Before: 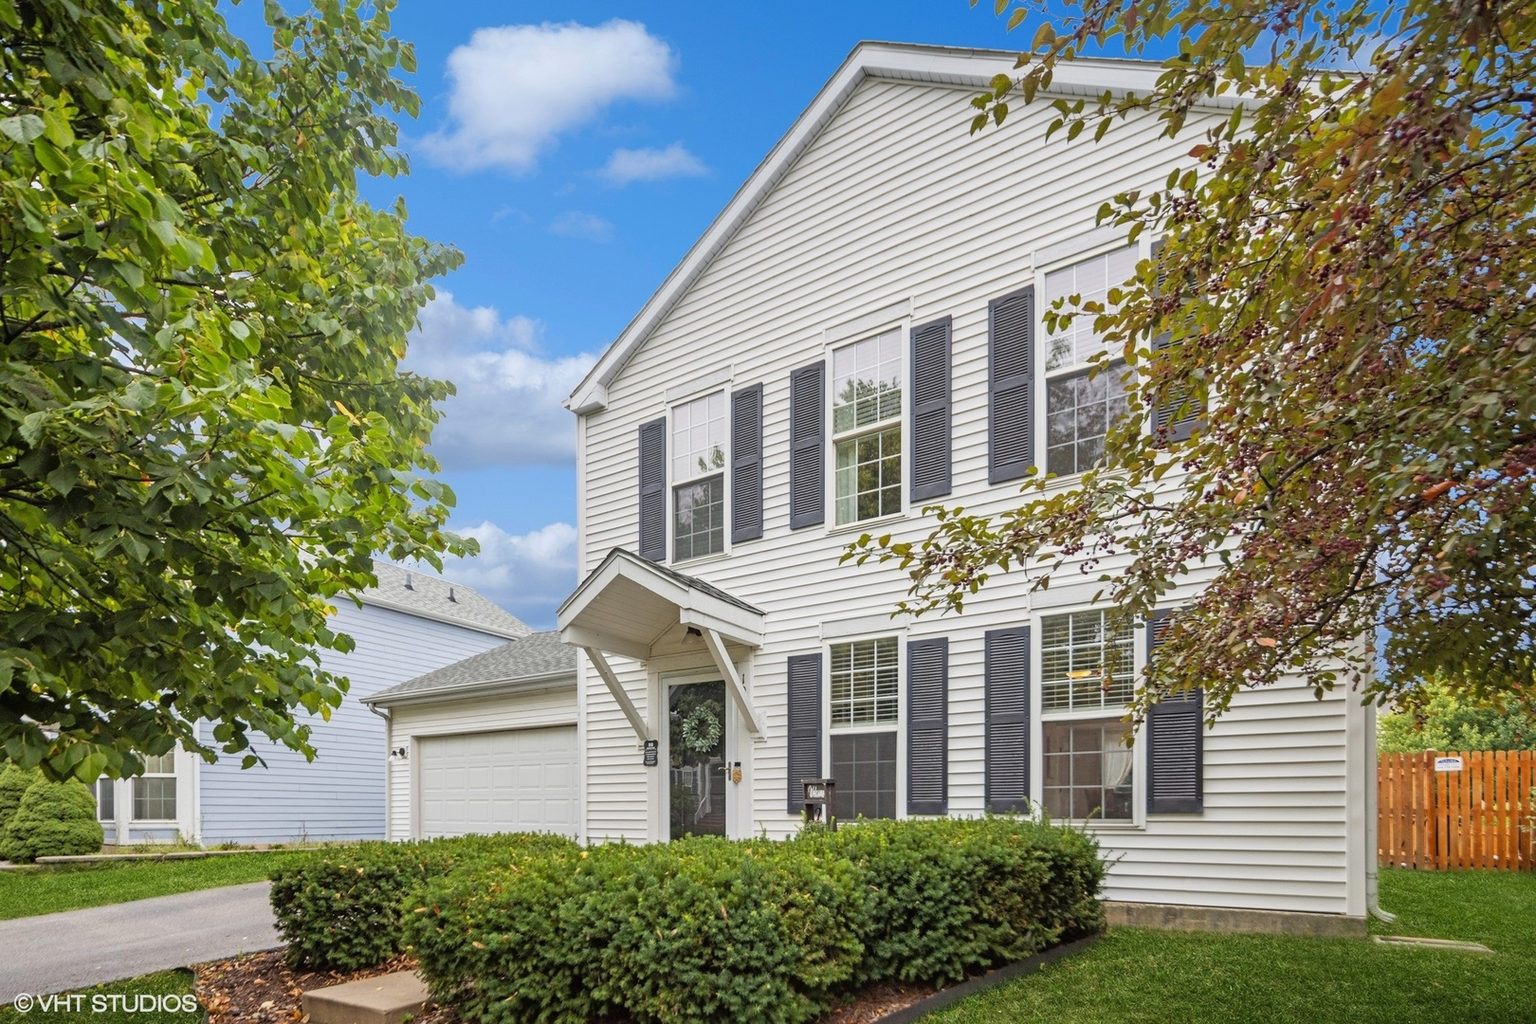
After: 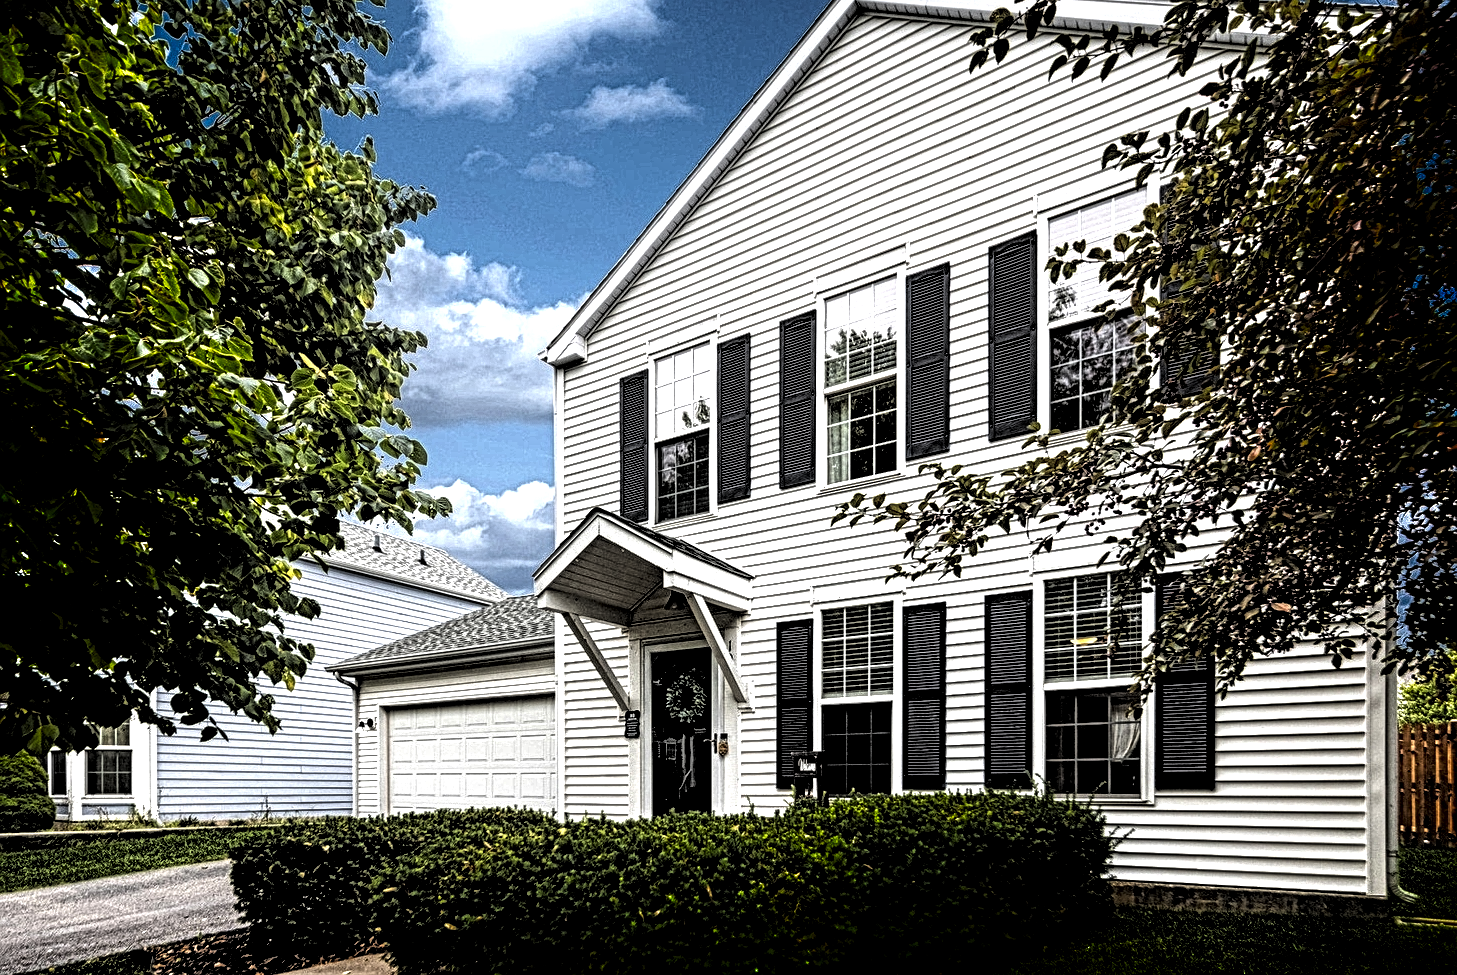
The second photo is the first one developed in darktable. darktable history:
crop: left 3.339%, top 6.497%, right 6.704%, bottom 3.18%
local contrast: mode bilateral grid, contrast 19, coarseness 3, detail 298%, midtone range 0.2
levels: black 0.09%, levels [0.514, 0.759, 1]
shadows and highlights: shadows -71.28, highlights 35.35, soften with gaussian
exposure: black level correction 0, exposure 0.697 EV, compensate highlight preservation false
